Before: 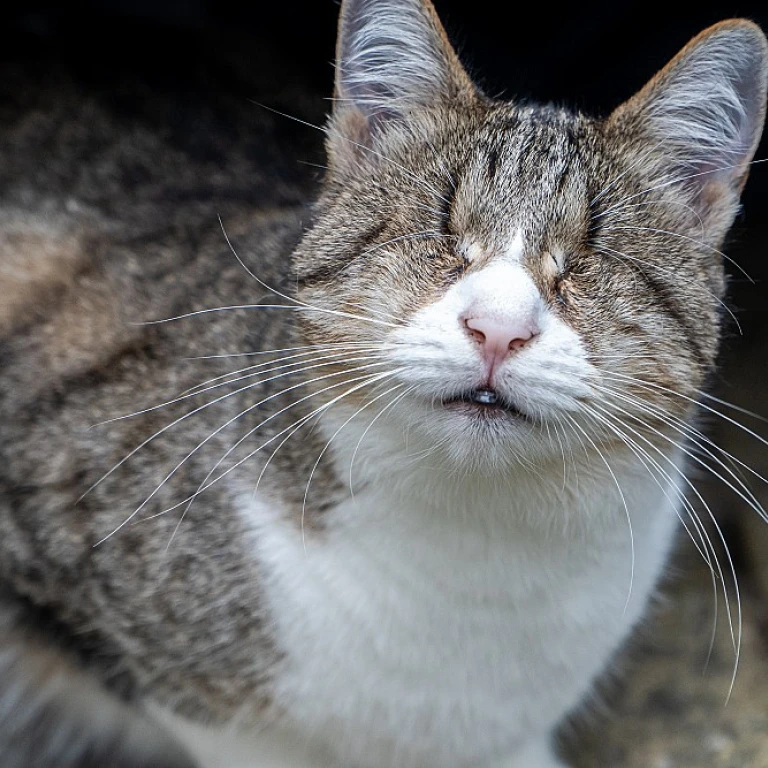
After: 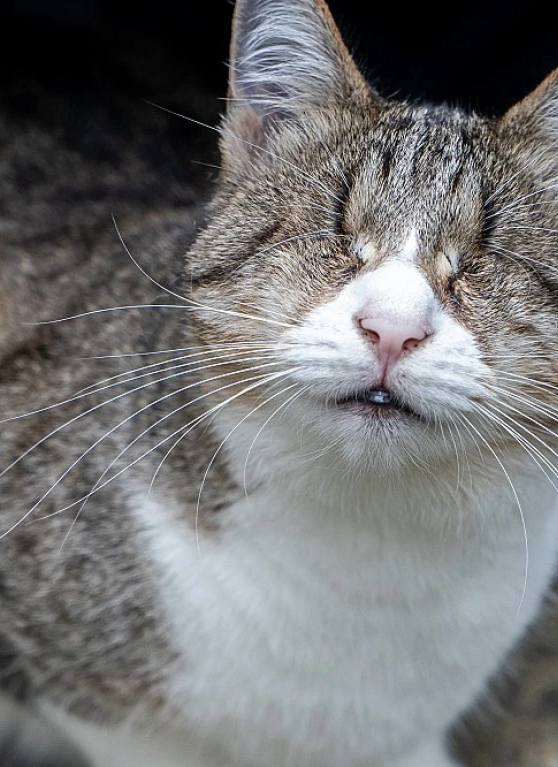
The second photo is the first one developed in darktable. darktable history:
crop: left 13.874%, top 0%, right 13.468%
contrast brightness saturation: saturation -0.054
